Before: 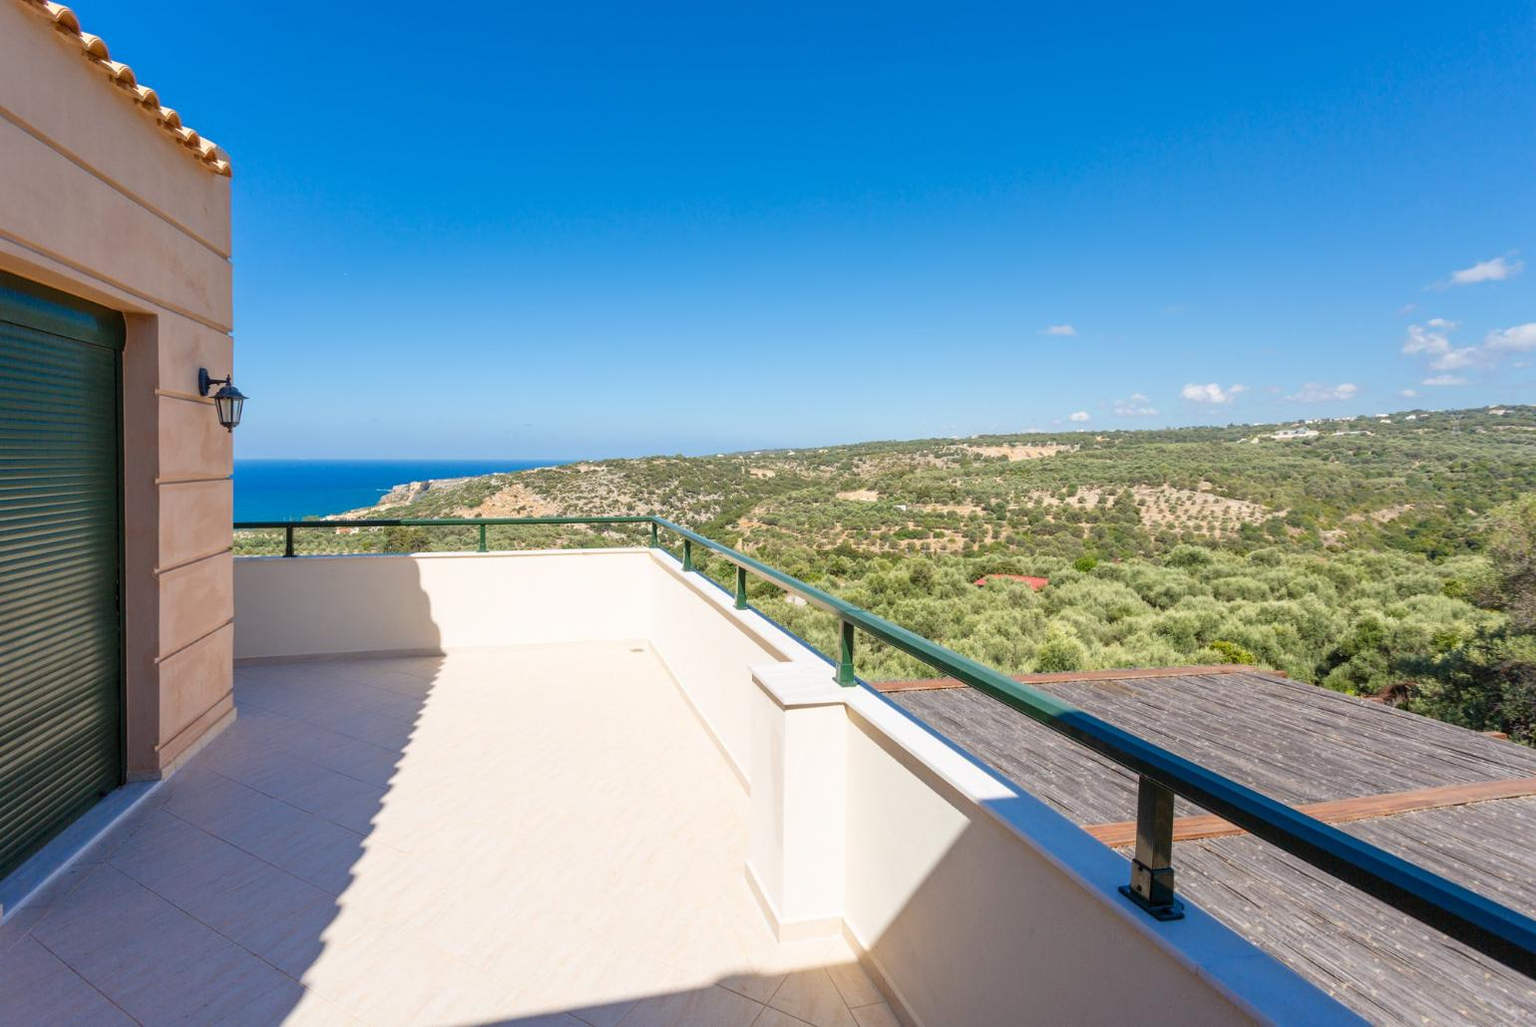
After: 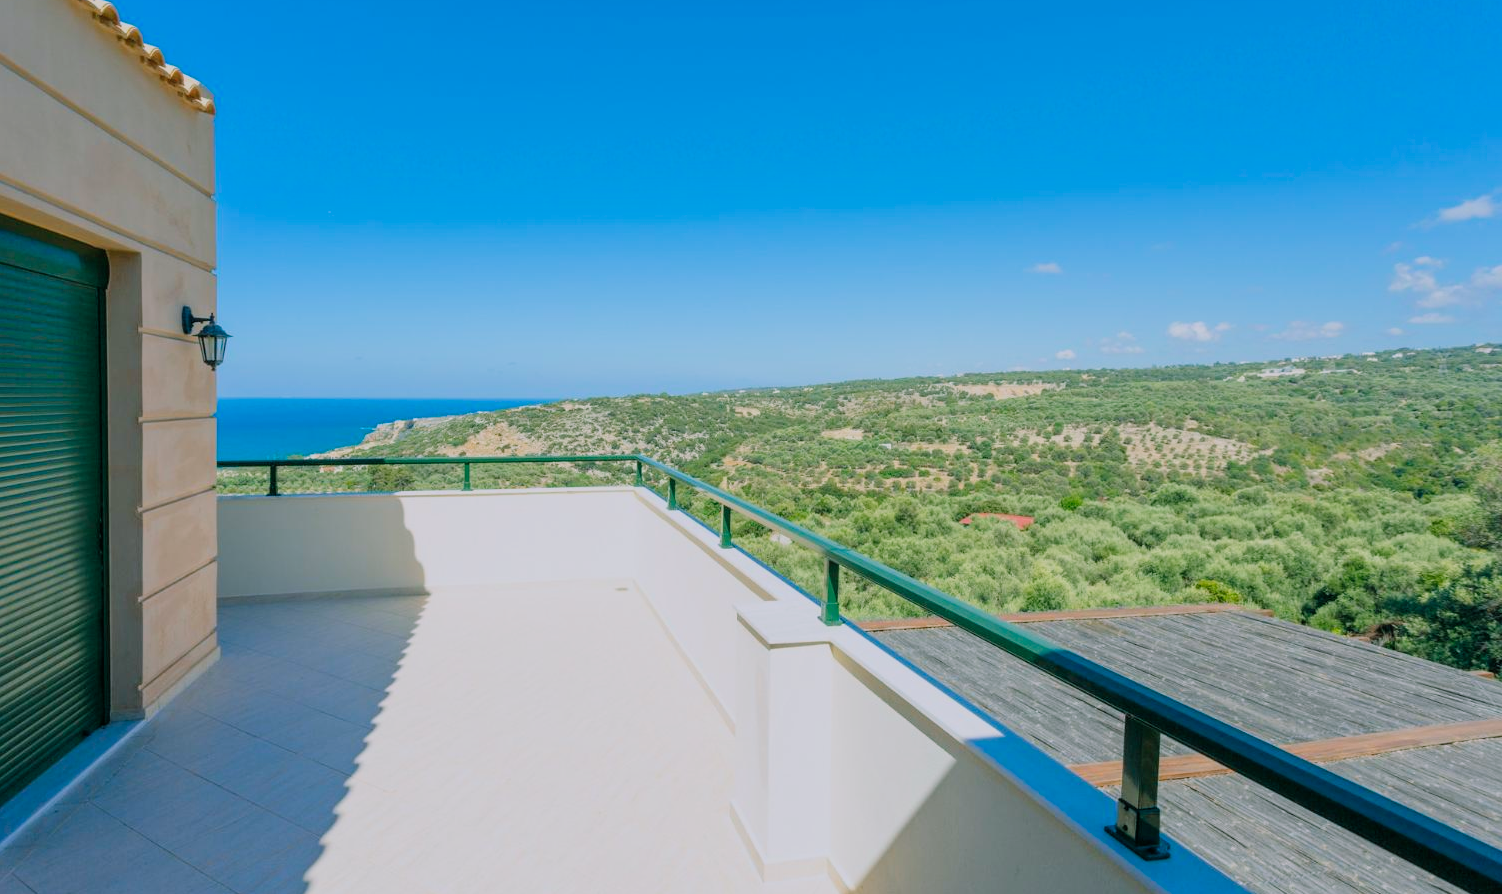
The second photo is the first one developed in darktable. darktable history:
filmic rgb: black relative exposure -5.04 EV, white relative exposure 3.19 EV, hardness 3.46, contrast 1.199, highlights saturation mix -49.9%
crop: left 1.144%, top 6.148%, right 1.281%, bottom 7.032%
color balance rgb: shadows lift › chroma 2.002%, shadows lift › hue 248.13°, power › chroma 2.149%, power › hue 166.82°, highlights gain › luminance 16.392%, highlights gain › chroma 2.936%, highlights gain › hue 261.27°, global offset › luminance 0.265%, perceptual saturation grading › global saturation 10.103%, contrast -29.65%
